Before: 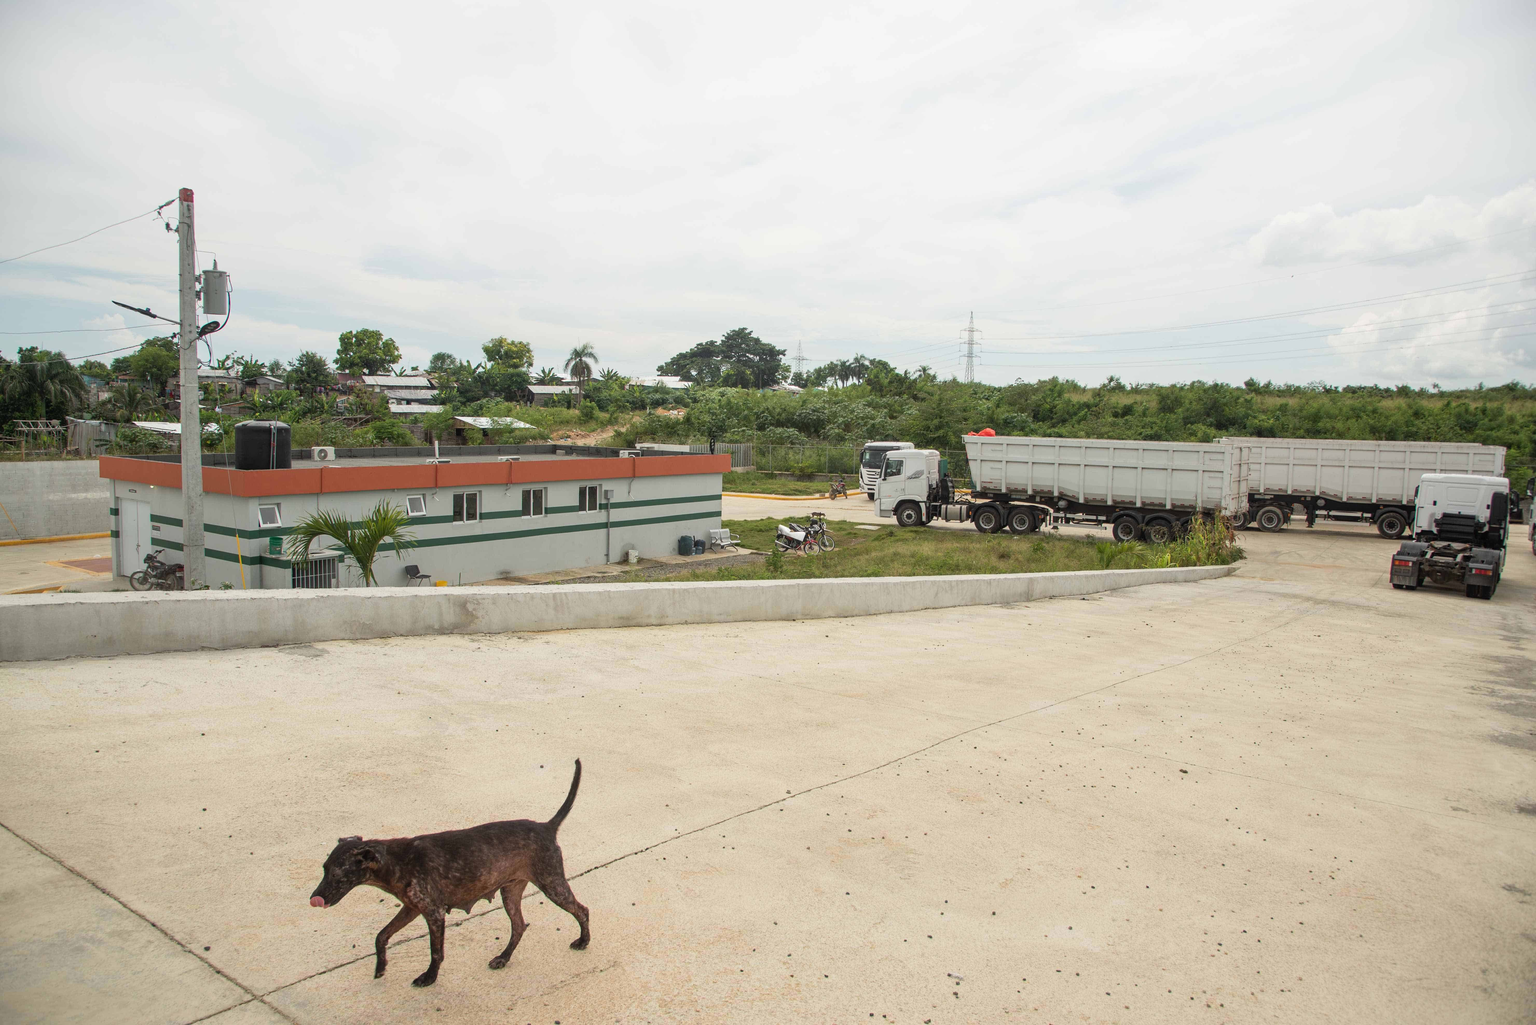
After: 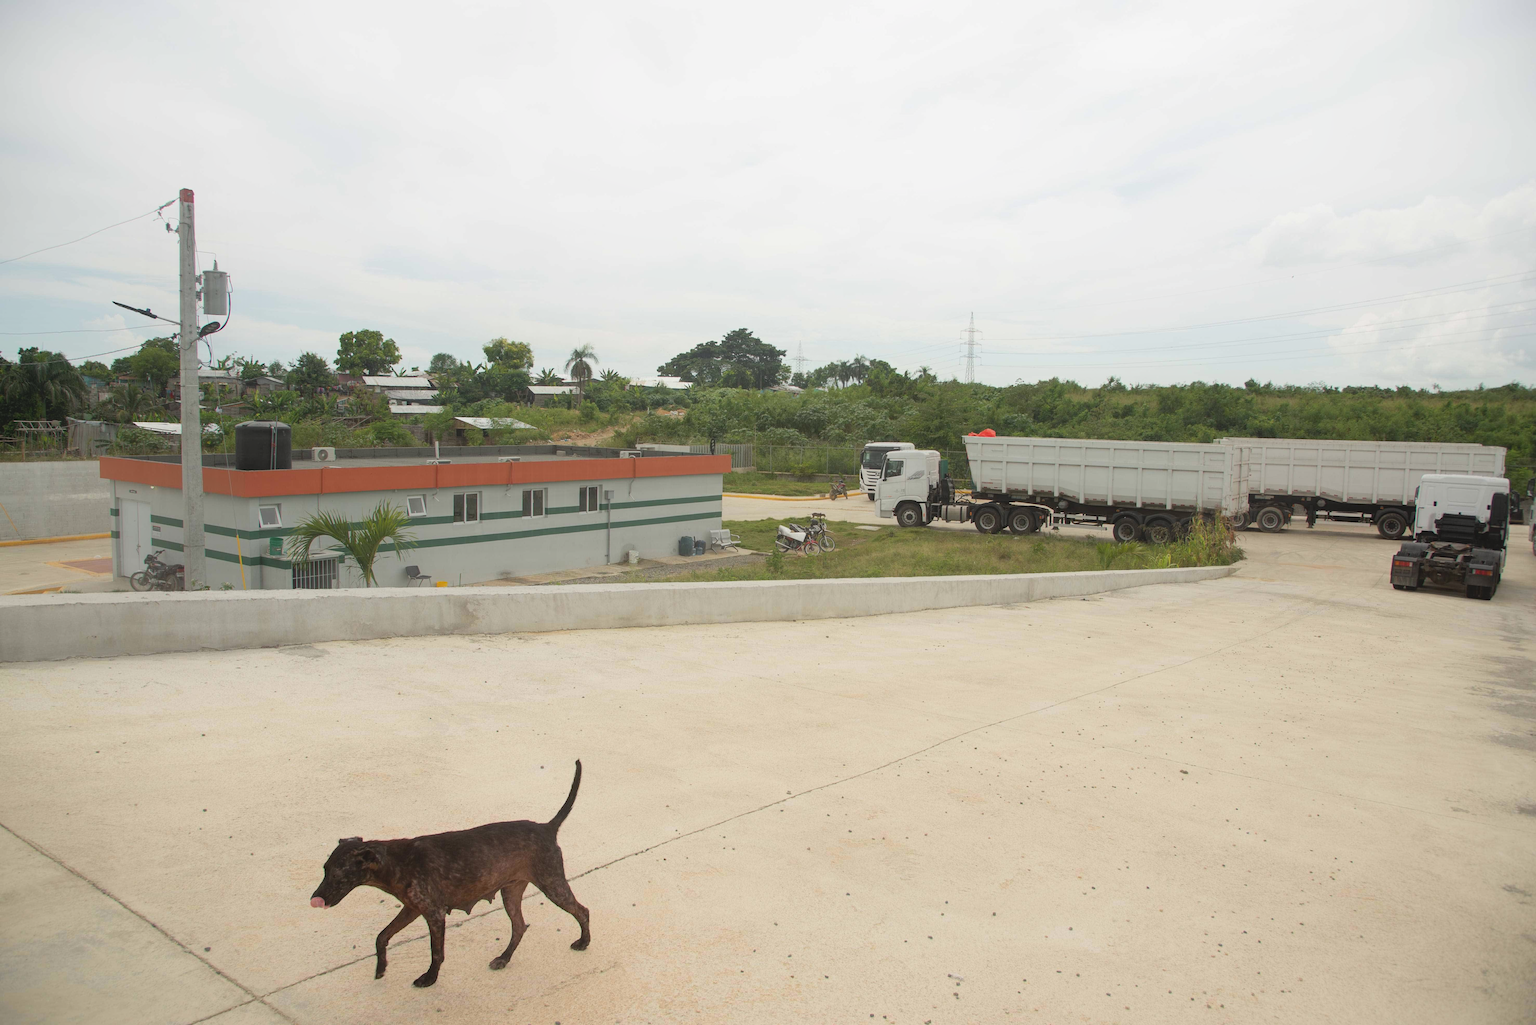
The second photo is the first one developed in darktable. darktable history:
contrast equalizer: octaves 7, y [[0.6 ×6], [0.55 ×6], [0 ×6], [0 ×6], [0 ×6]], mix -0.98
